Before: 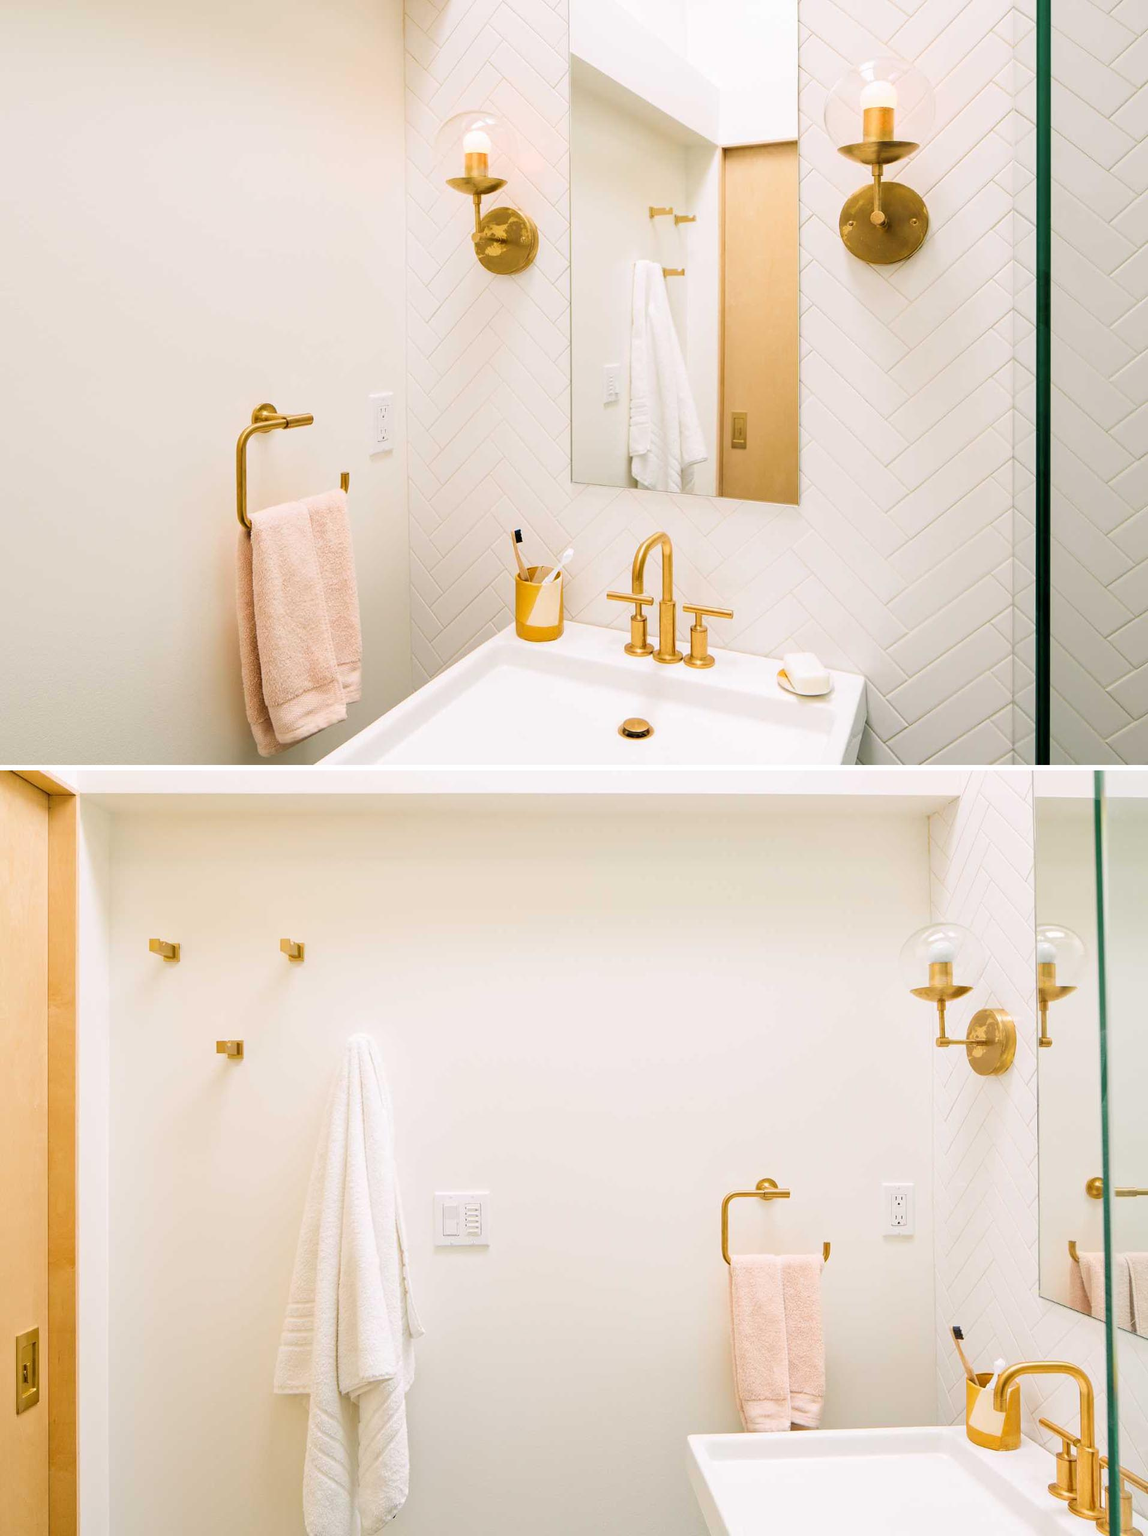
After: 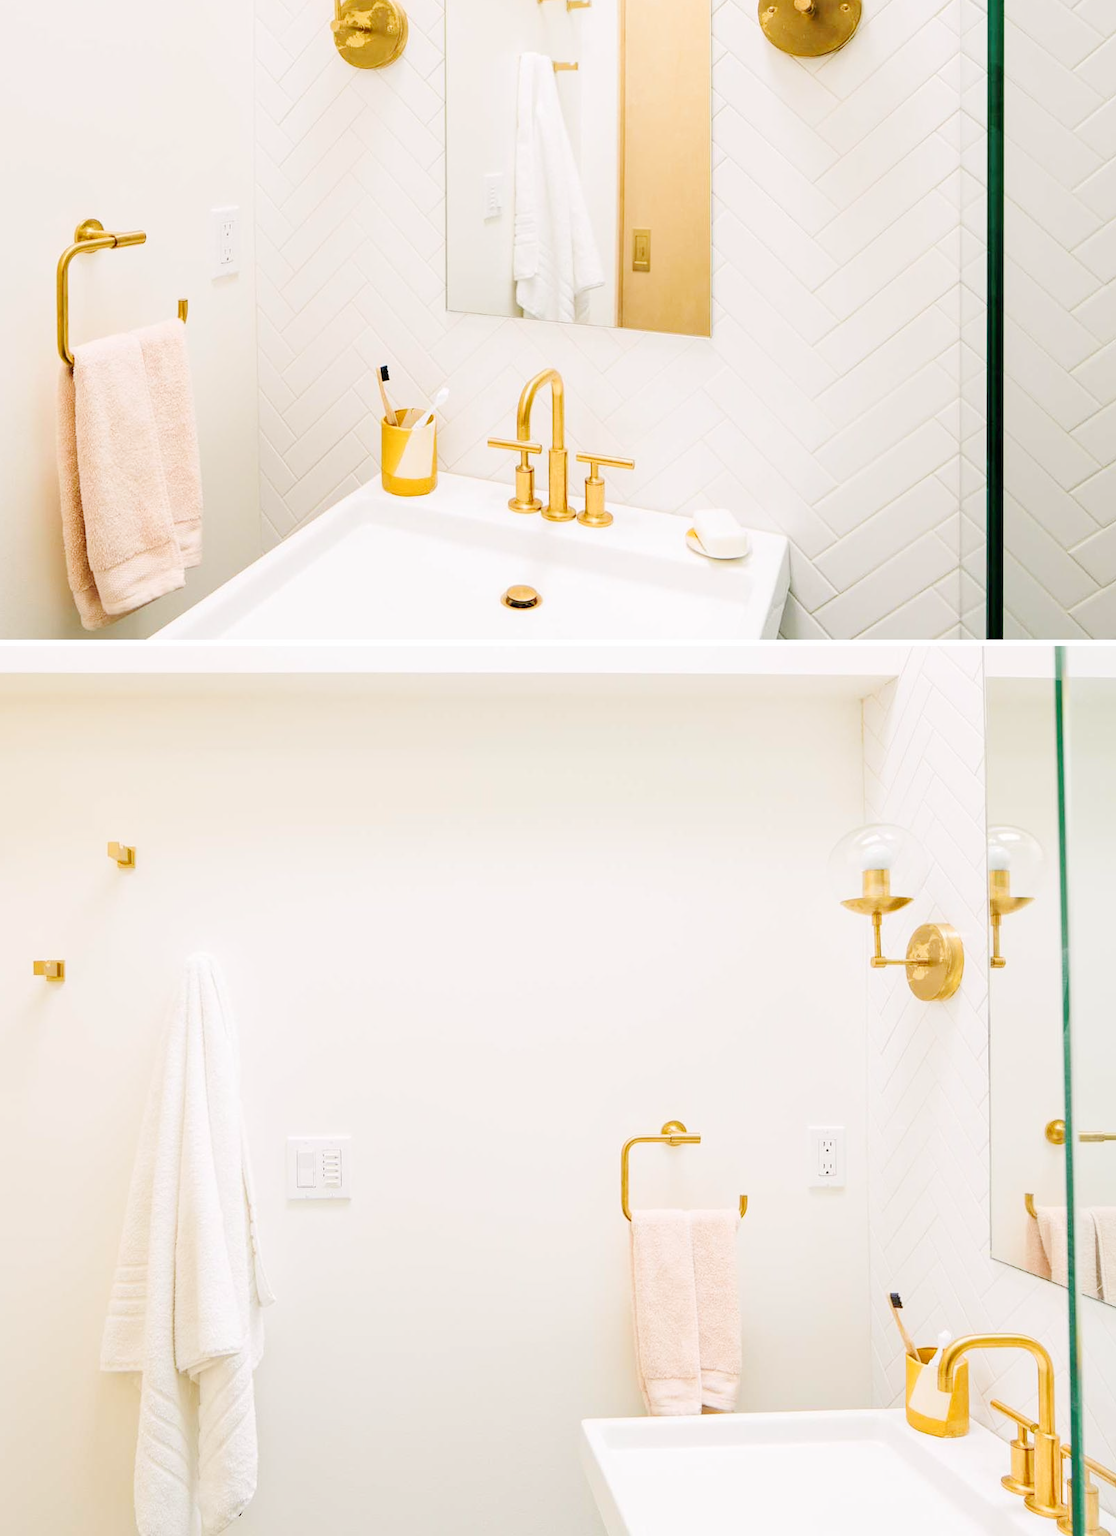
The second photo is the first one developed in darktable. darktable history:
crop: left 16.377%, top 14.061%
tone curve: curves: ch0 [(0, 0) (0.003, 0.003) (0.011, 0.014) (0.025, 0.031) (0.044, 0.055) (0.069, 0.086) (0.1, 0.124) (0.136, 0.168) (0.177, 0.22) (0.224, 0.278) (0.277, 0.344) (0.335, 0.426) (0.399, 0.515) (0.468, 0.597) (0.543, 0.672) (0.623, 0.746) (0.709, 0.815) (0.801, 0.881) (0.898, 0.939) (1, 1)], preserve colors none
